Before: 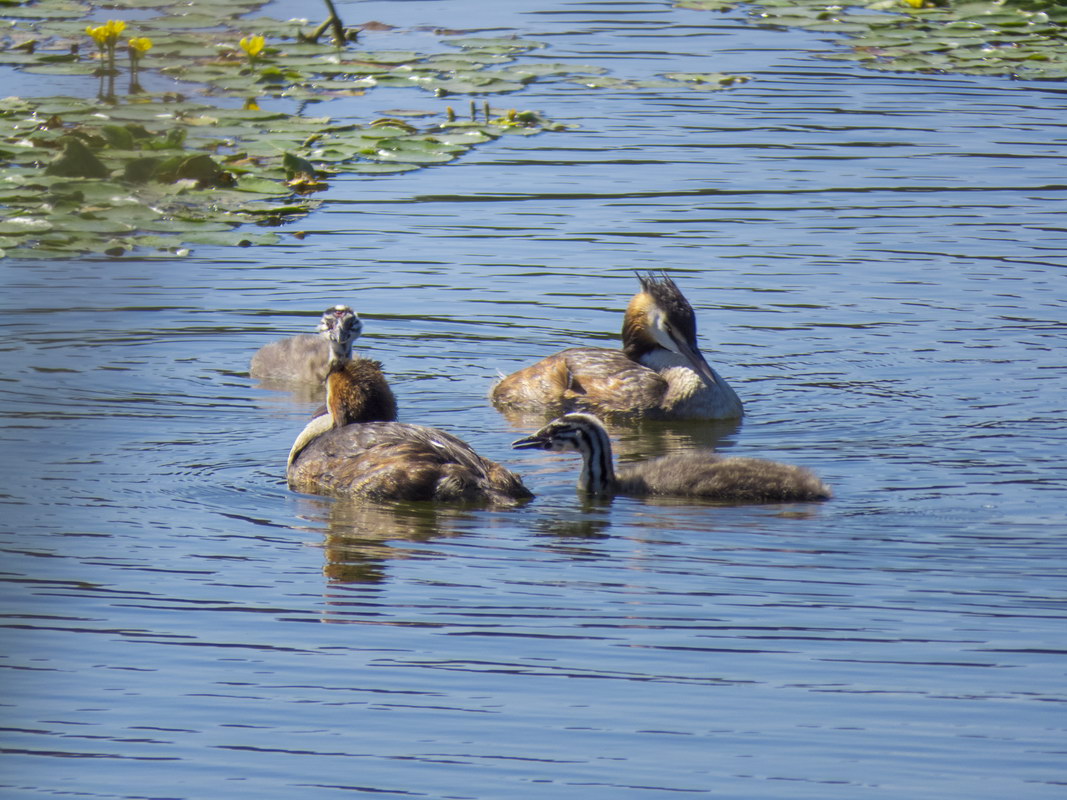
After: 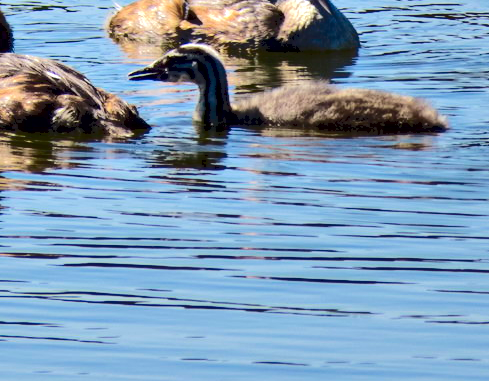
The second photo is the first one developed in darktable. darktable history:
crop: left 35.99%, top 46.238%, right 18.099%, bottom 6.039%
tone curve: curves: ch0 [(0, 0) (0.003, 0.079) (0.011, 0.083) (0.025, 0.088) (0.044, 0.095) (0.069, 0.106) (0.1, 0.115) (0.136, 0.127) (0.177, 0.152) (0.224, 0.198) (0.277, 0.263) (0.335, 0.371) (0.399, 0.483) (0.468, 0.582) (0.543, 0.664) (0.623, 0.726) (0.709, 0.793) (0.801, 0.842) (0.898, 0.896) (1, 1)], color space Lab, independent channels, preserve colors none
contrast equalizer: octaves 7, y [[0.6 ×6], [0.55 ×6], [0 ×6], [0 ×6], [0 ×6]]
